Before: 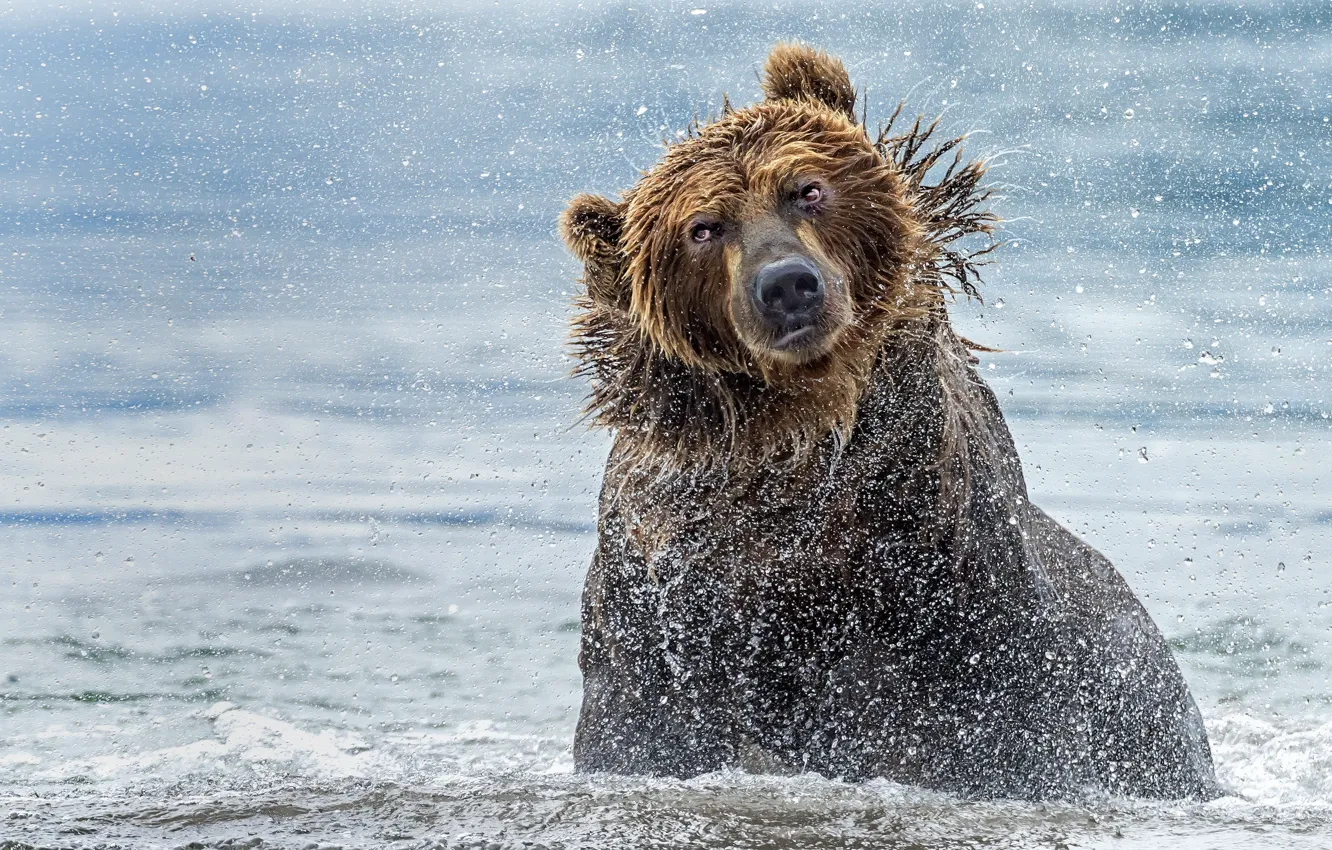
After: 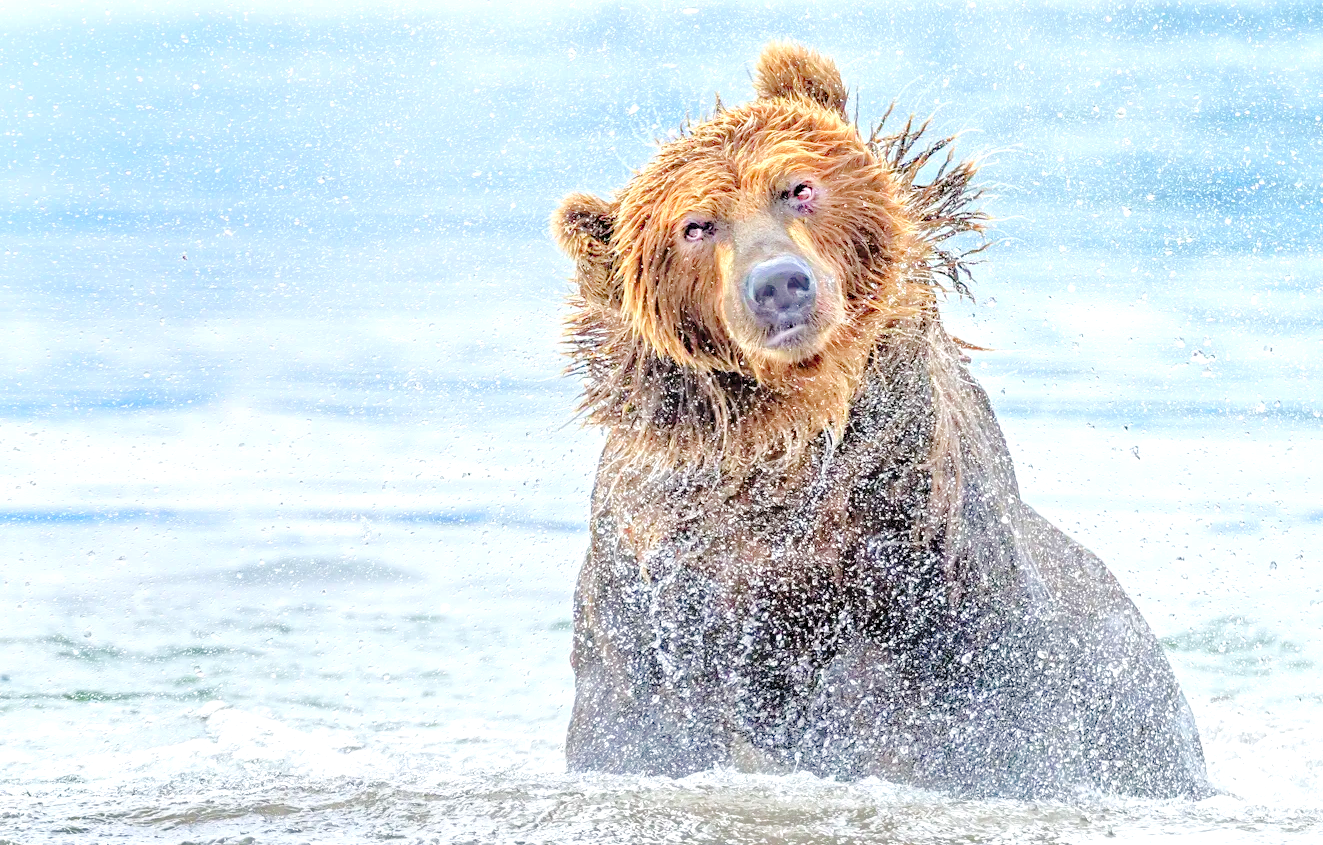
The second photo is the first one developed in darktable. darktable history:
tone equalizer: -7 EV 0.157 EV, -6 EV 0.607 EV, -5 EV 1.15 EV, -4 EV 1.32 EV, -3 EV 1.17 EV, -2 EV 0.6 EV, -1 EV 0.152 EV
levels: levels [0.008, 0.318, 0.836]
crop and rotate: left 0.636%, top 0.331%, bottom 0.244%
